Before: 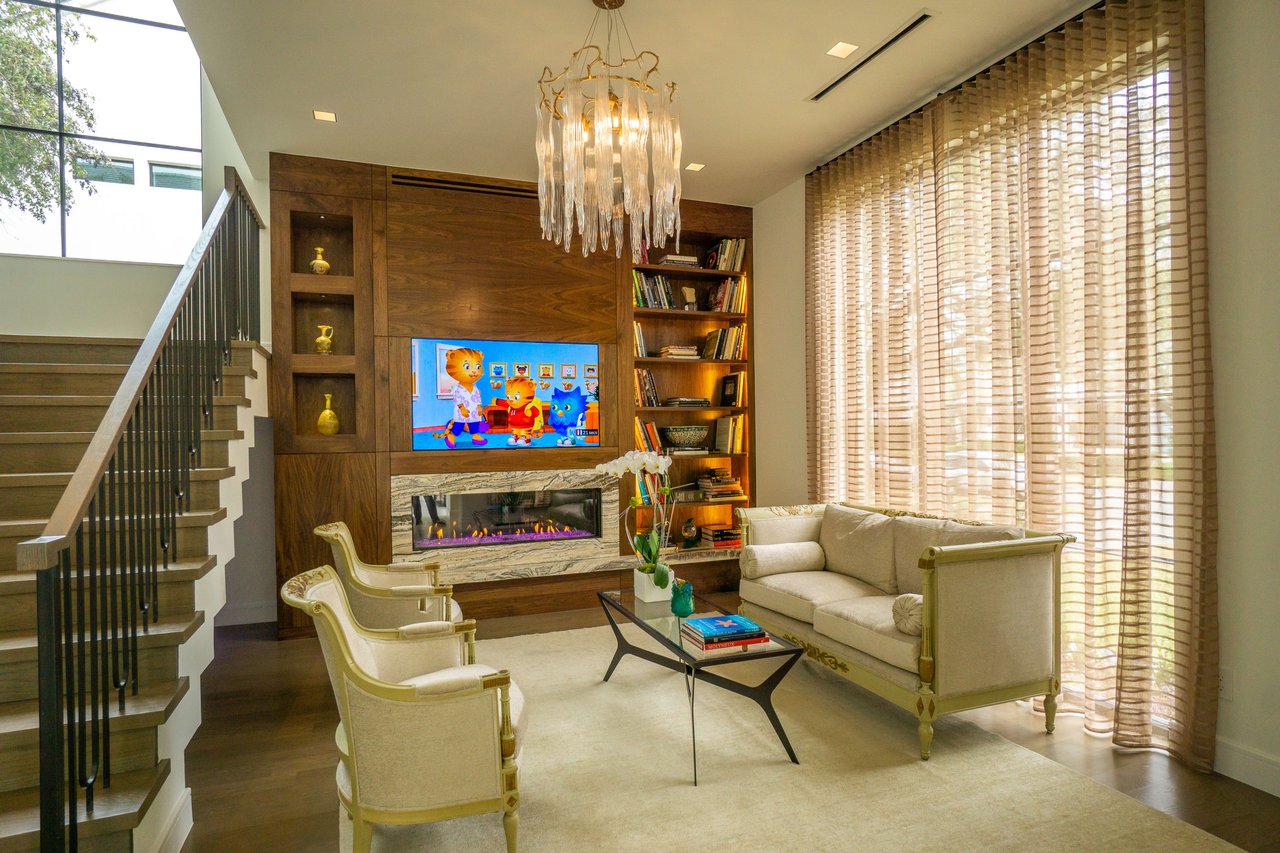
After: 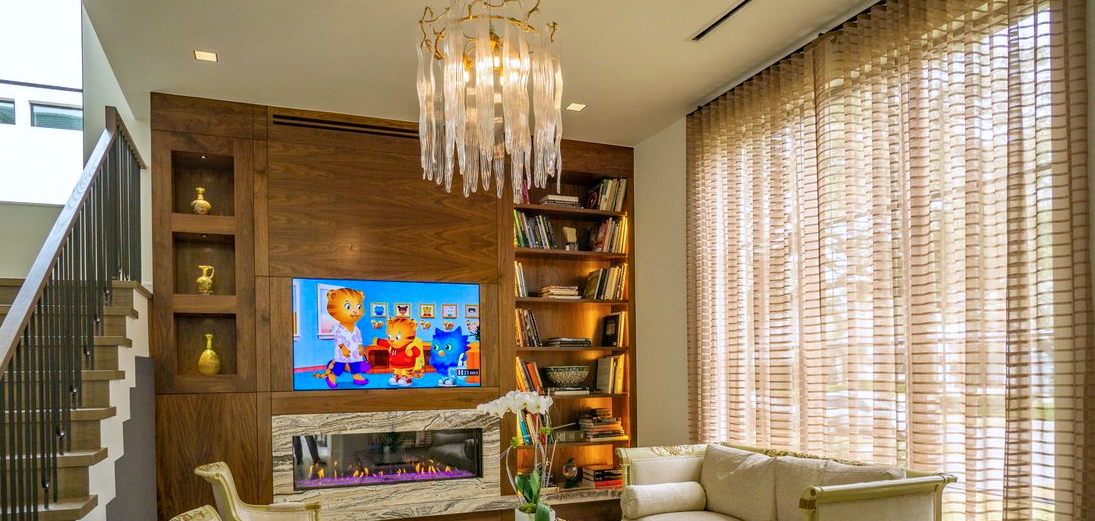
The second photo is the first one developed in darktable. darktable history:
color calibration: illuminant as shot in camera, x 0.358, y 0.373, temperature 4628.91 K
crop and rotate: left 9.355%, top 7.146%, right 5.025%, bottom 31.77%
haze removal: compatibility mode true, adaptive false
